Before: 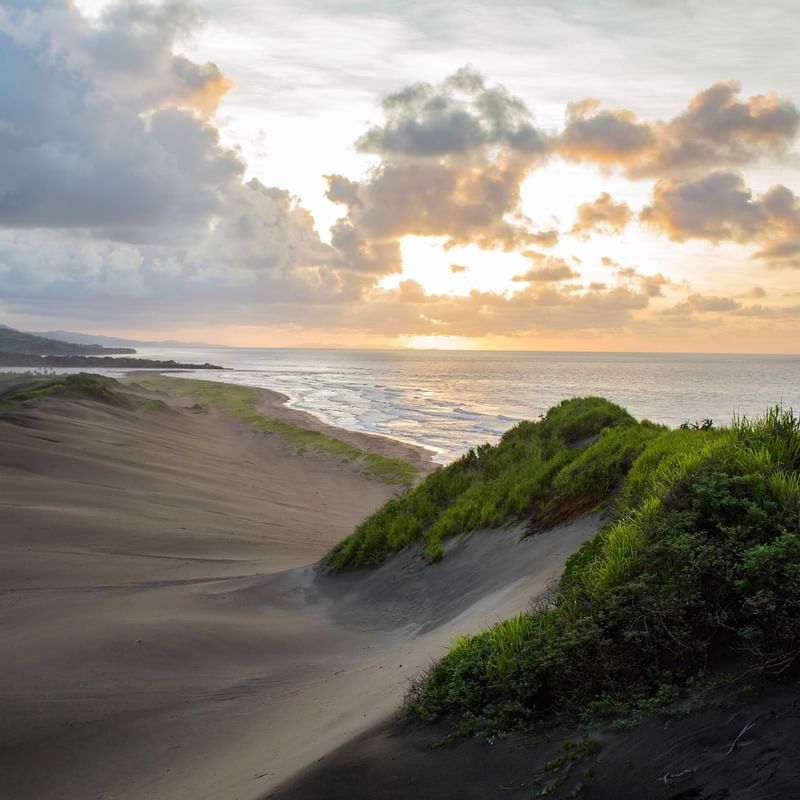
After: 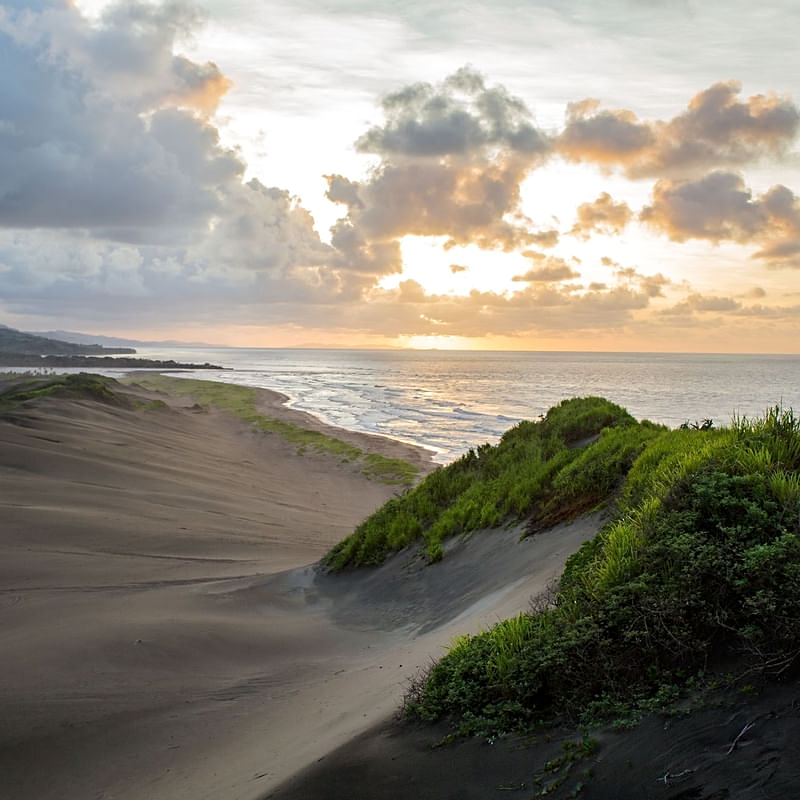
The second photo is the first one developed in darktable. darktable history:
sharpen: radius 2.529, amount 0.323
local contrast: mode bilateral grid, contrast 100, coarseness 100, detail 108%, midtone range 0.2
